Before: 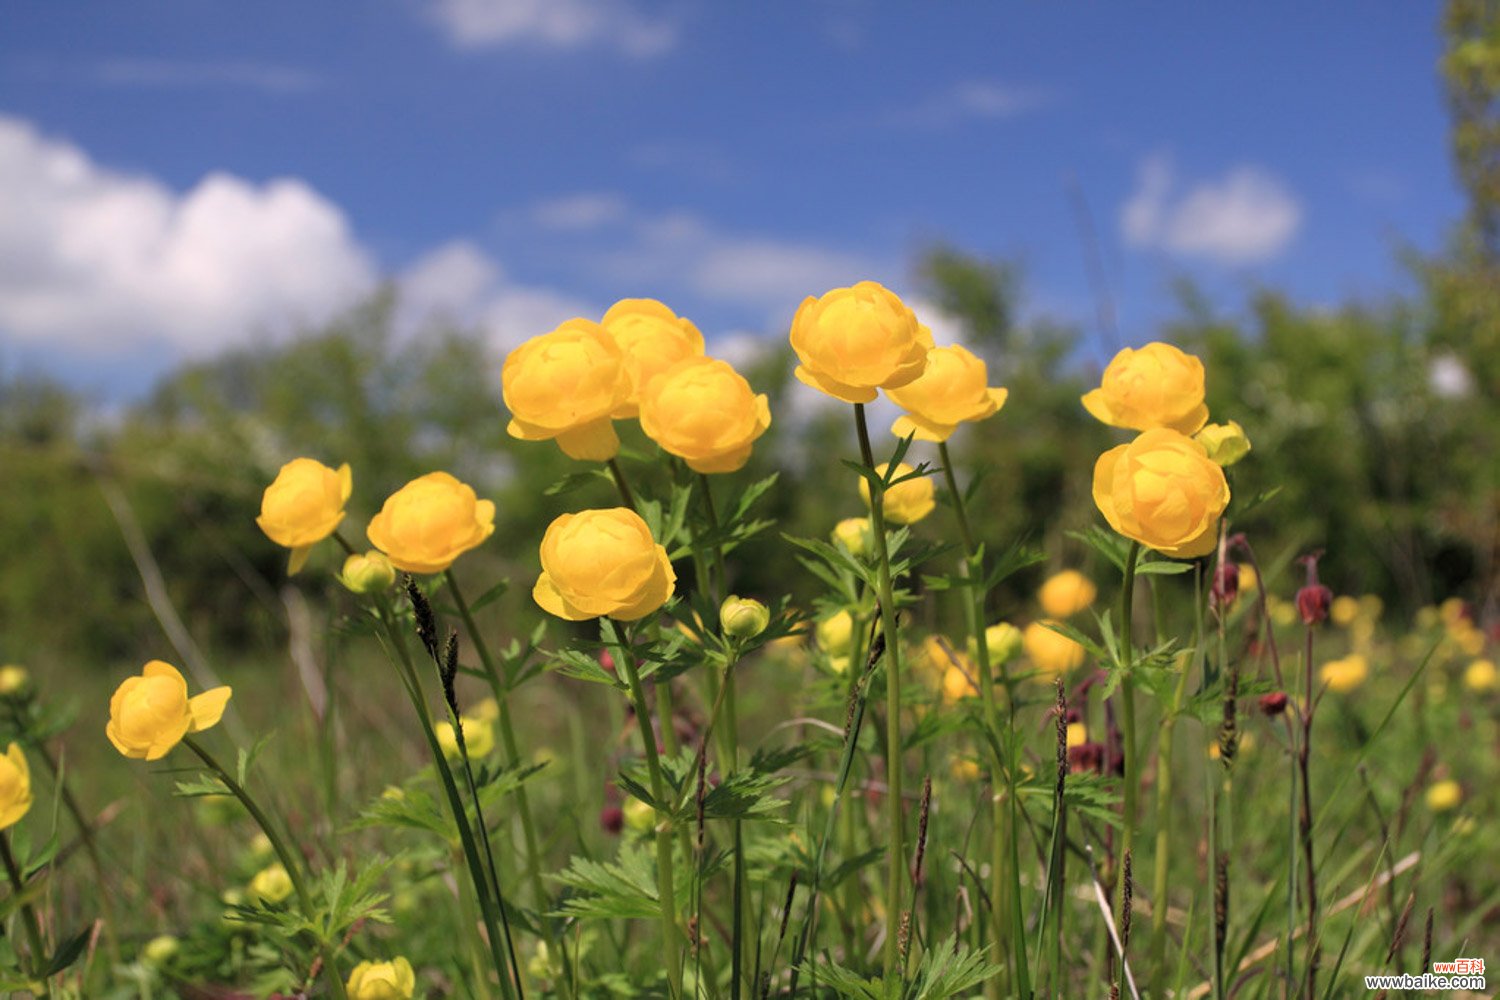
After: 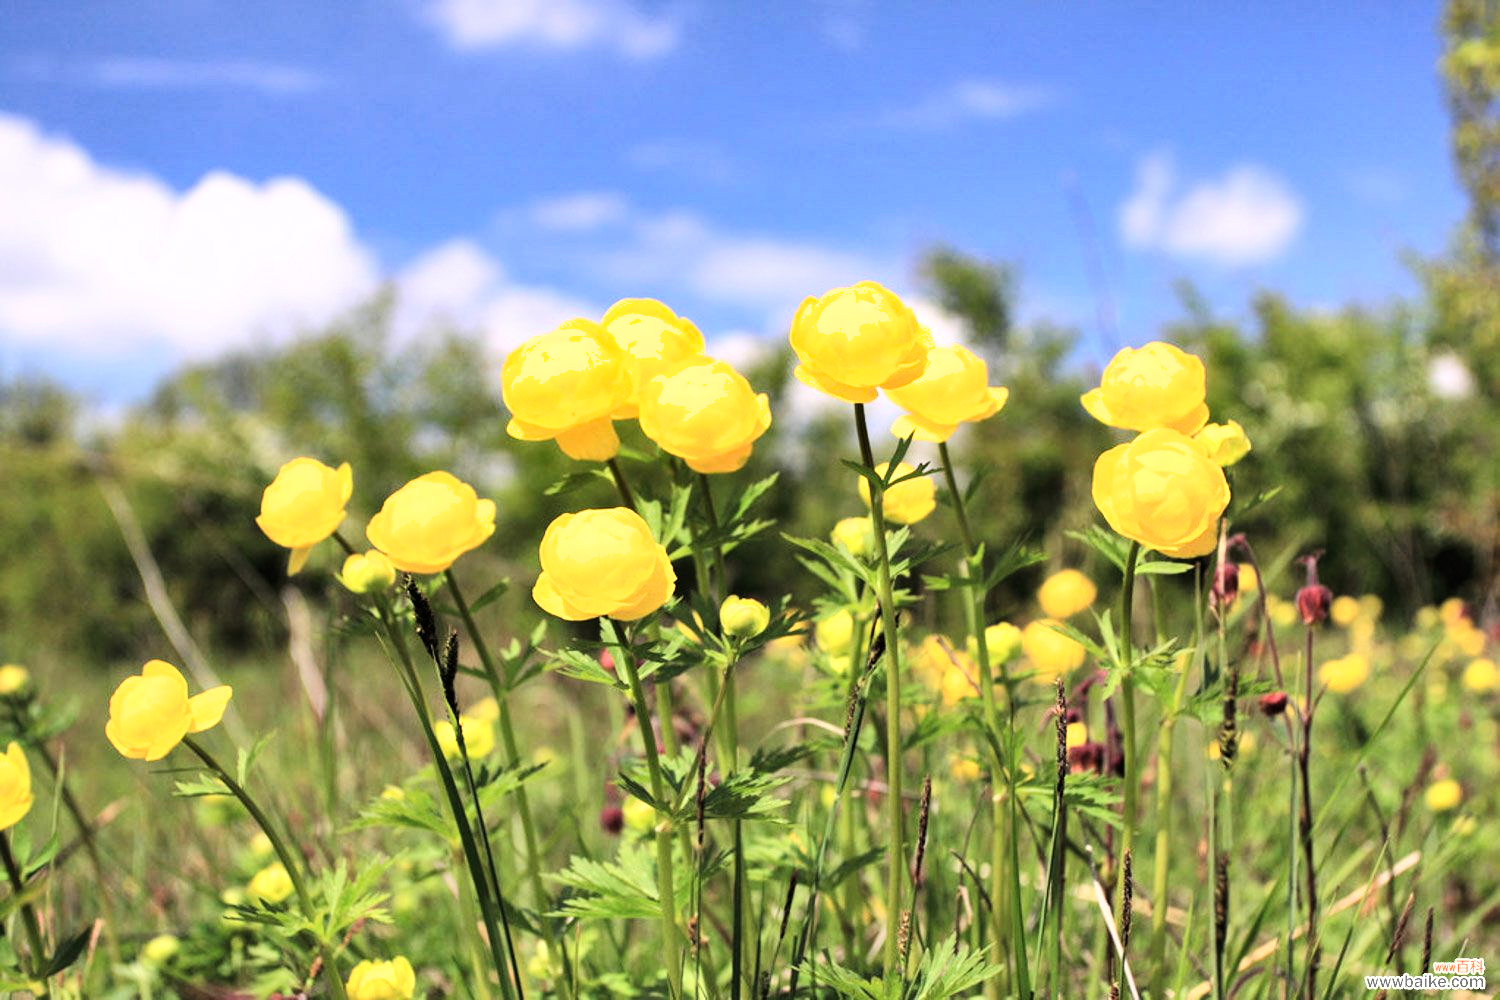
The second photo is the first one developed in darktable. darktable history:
shadows and highlights: shadows 11.19, white point adjustment 1.24, soften with gaussian
base curve: curves: ch0 [(0, 0) (0.007, 0.004) (0.027, 0.03) (0.046, 0.07) (0.207, 0.54) (0.442, 0.872) (0.673, 0.972) (1, 1)]
